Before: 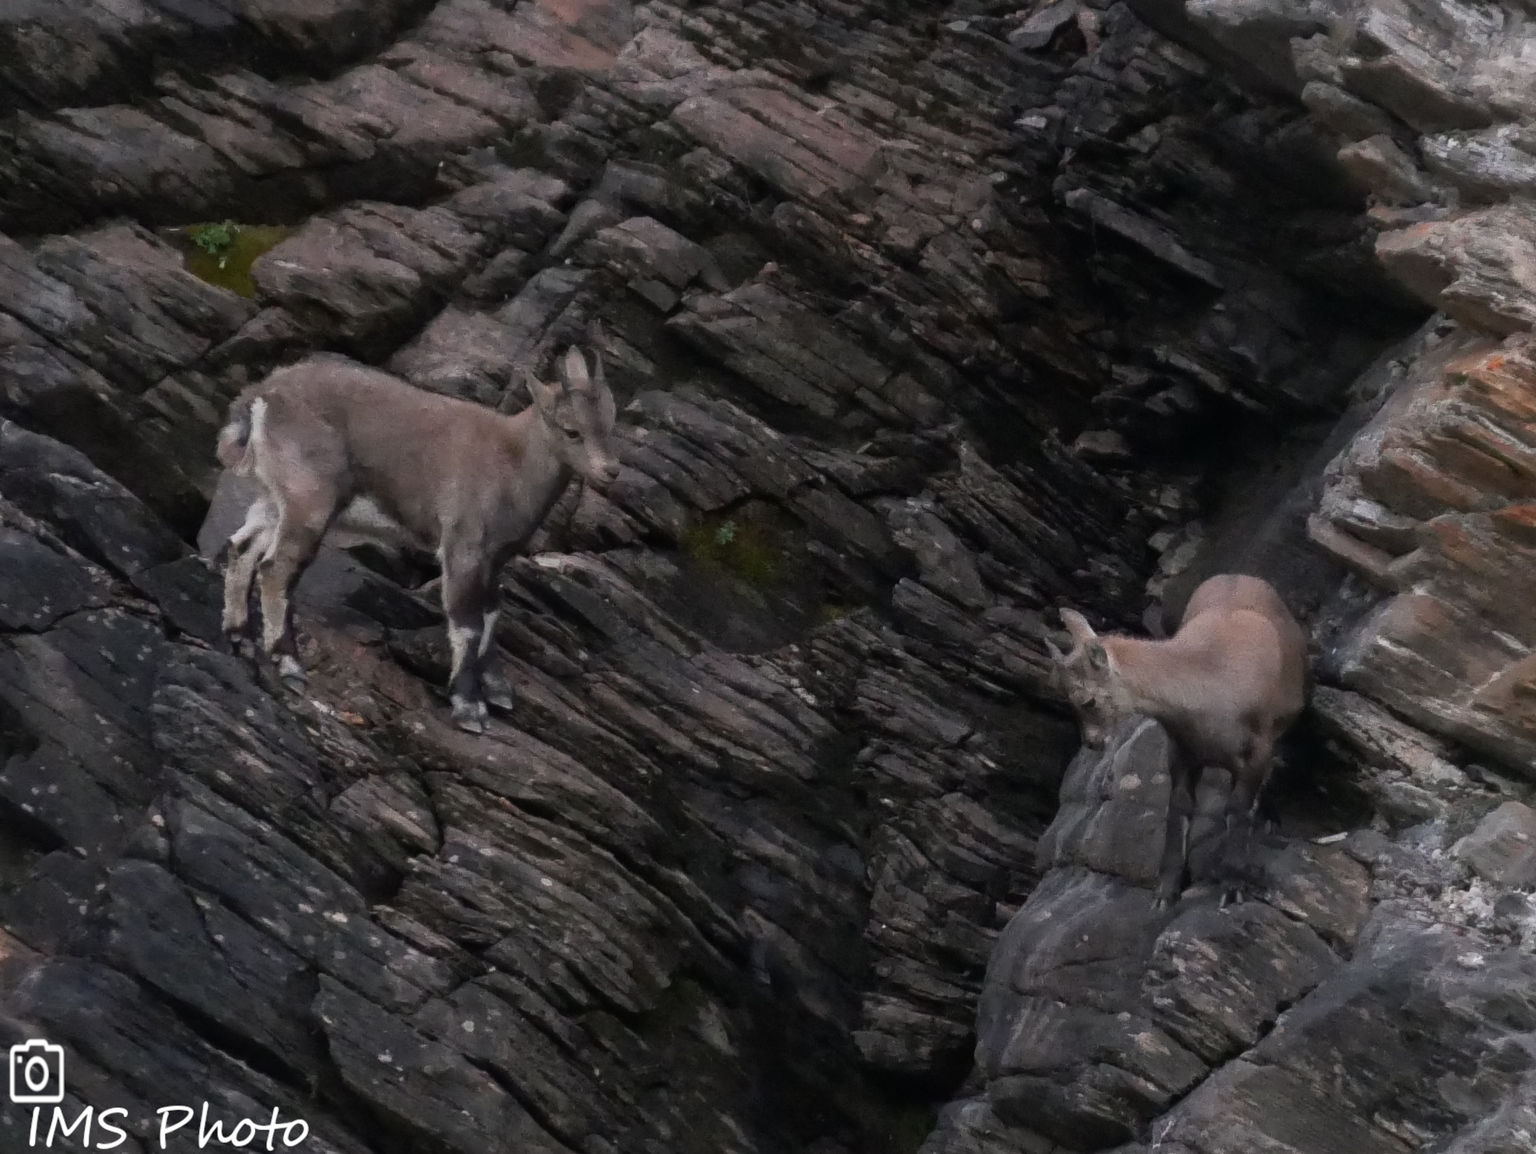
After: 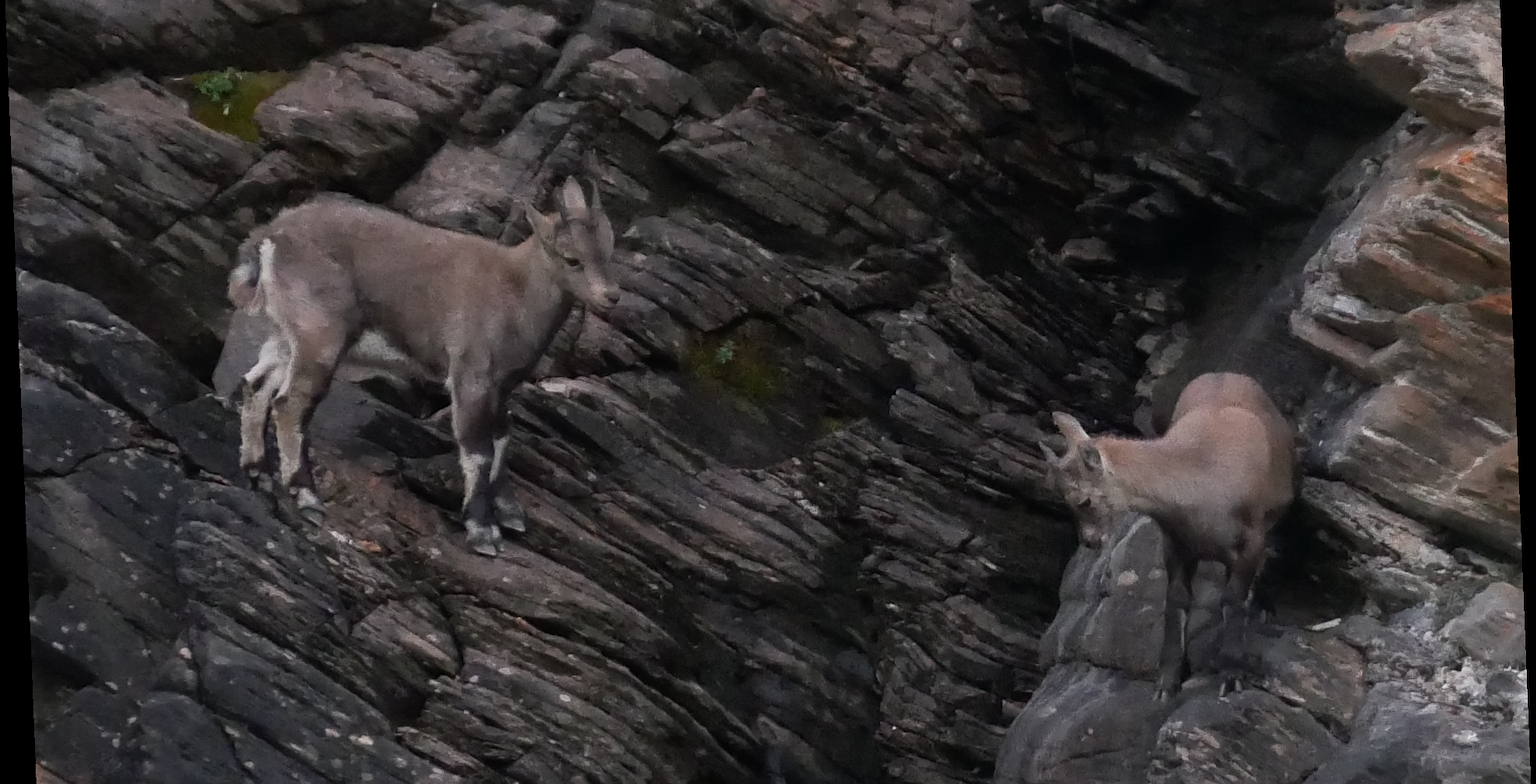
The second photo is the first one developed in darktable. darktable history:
sharpen: amount 0.2
rotate and perspective: rotation -2.29°, automatic cropping off
white balance: emerald 1
crop: top 16.727%, bottom 16.727%
